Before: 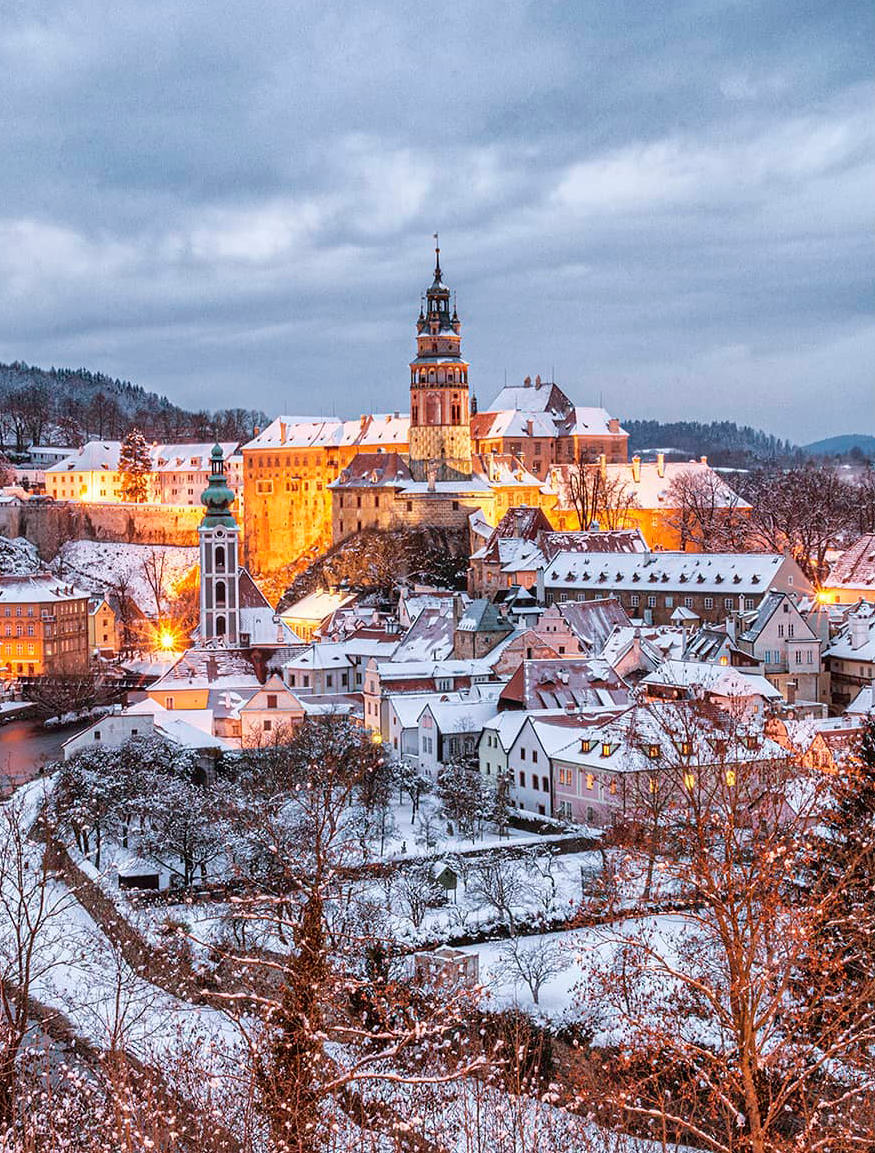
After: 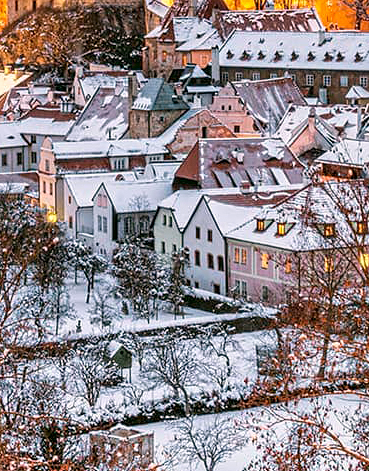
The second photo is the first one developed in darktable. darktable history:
crop: left 37.166%, top 45.246%, right 20.592%, bottom 13.849%
color correction: highlights a* 4.08, highlights b* 4.98, shadows a* -7.63, shadows b* 4.81
contrast equalizer: octaves 7, y [[0.502, 0.505, 0.512, 0.529, 0.564, 0.588], [0.5 ×6], [0.502, 0.505, 0.512, 0.529, 0.564, 0.588], [0, 0.001, 0.001, 0.004, 0.008, 0.011], [0, 0.001, 0.001, 0.004, 0.008, 0.011]]
